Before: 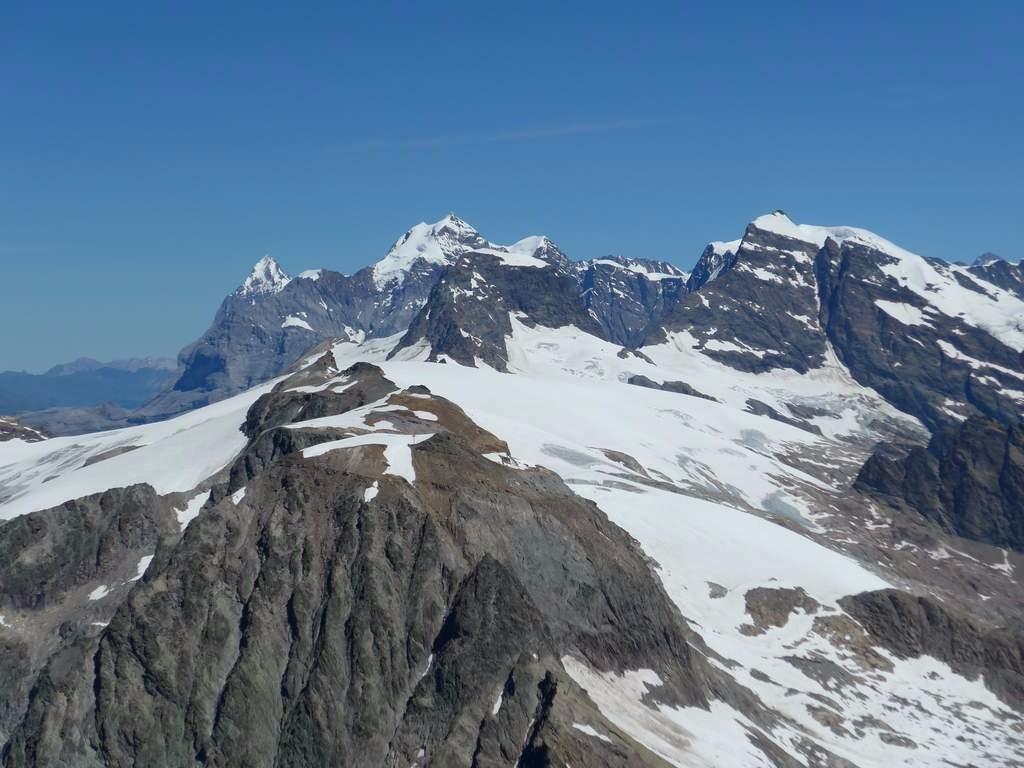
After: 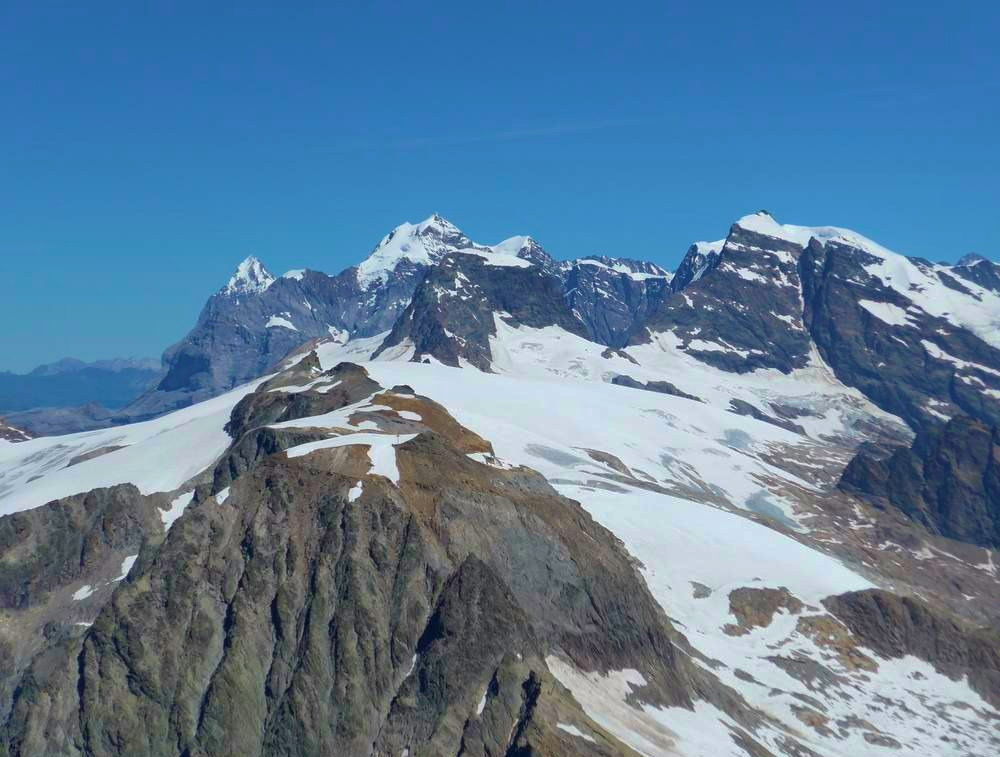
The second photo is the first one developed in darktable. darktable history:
shadows and highlights: on, module defaults
velvia: strength 55.48%
crop and rotate: left 1.589%, right 0.69%, bottom 1.329%
exposure: exposure 0.127 EV, compensate exposure bias true, compensate highlight preservation false
